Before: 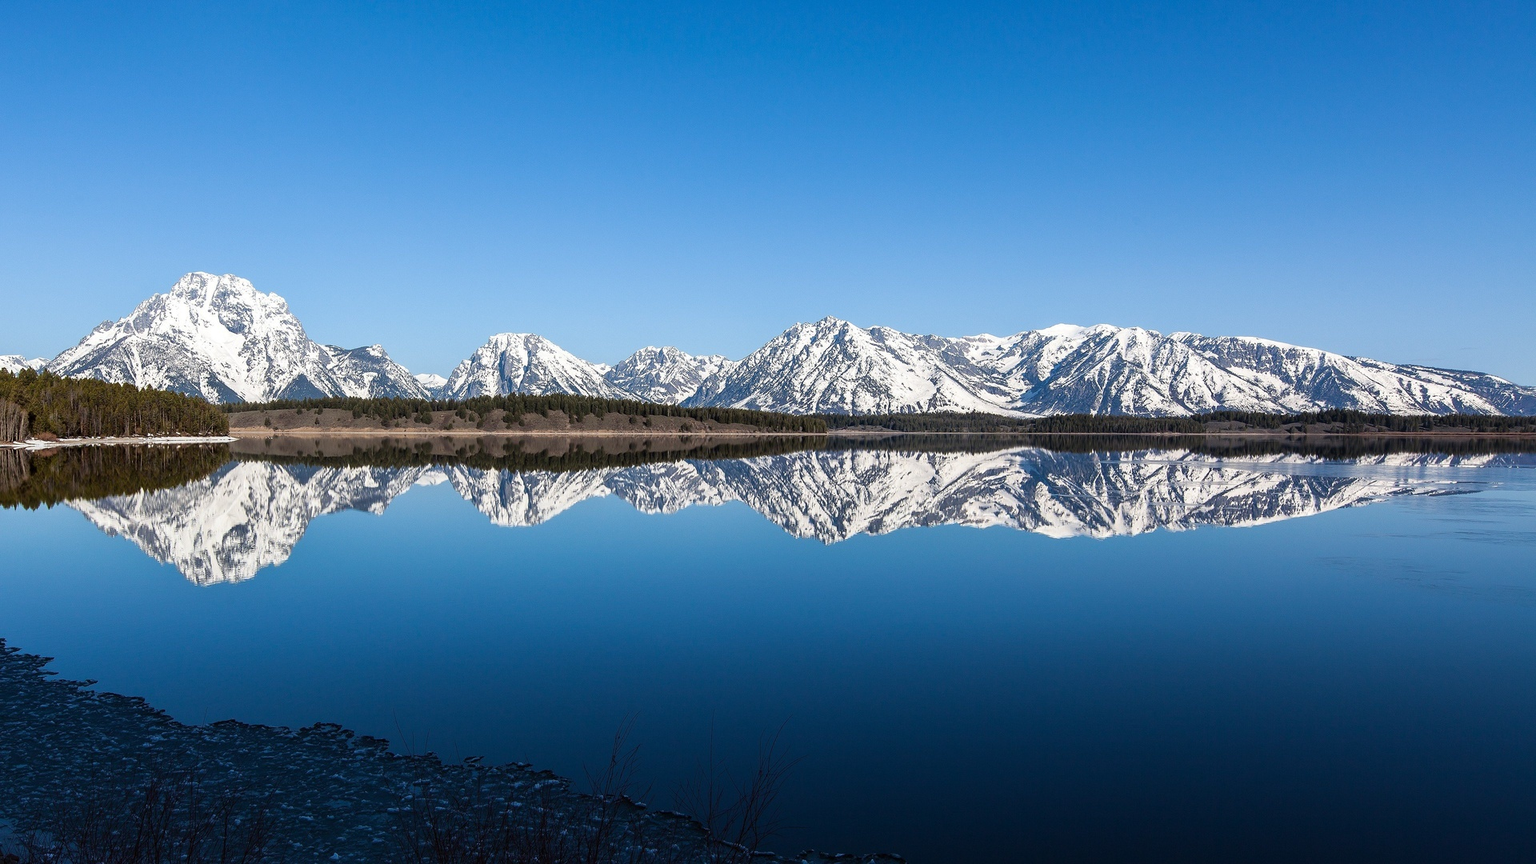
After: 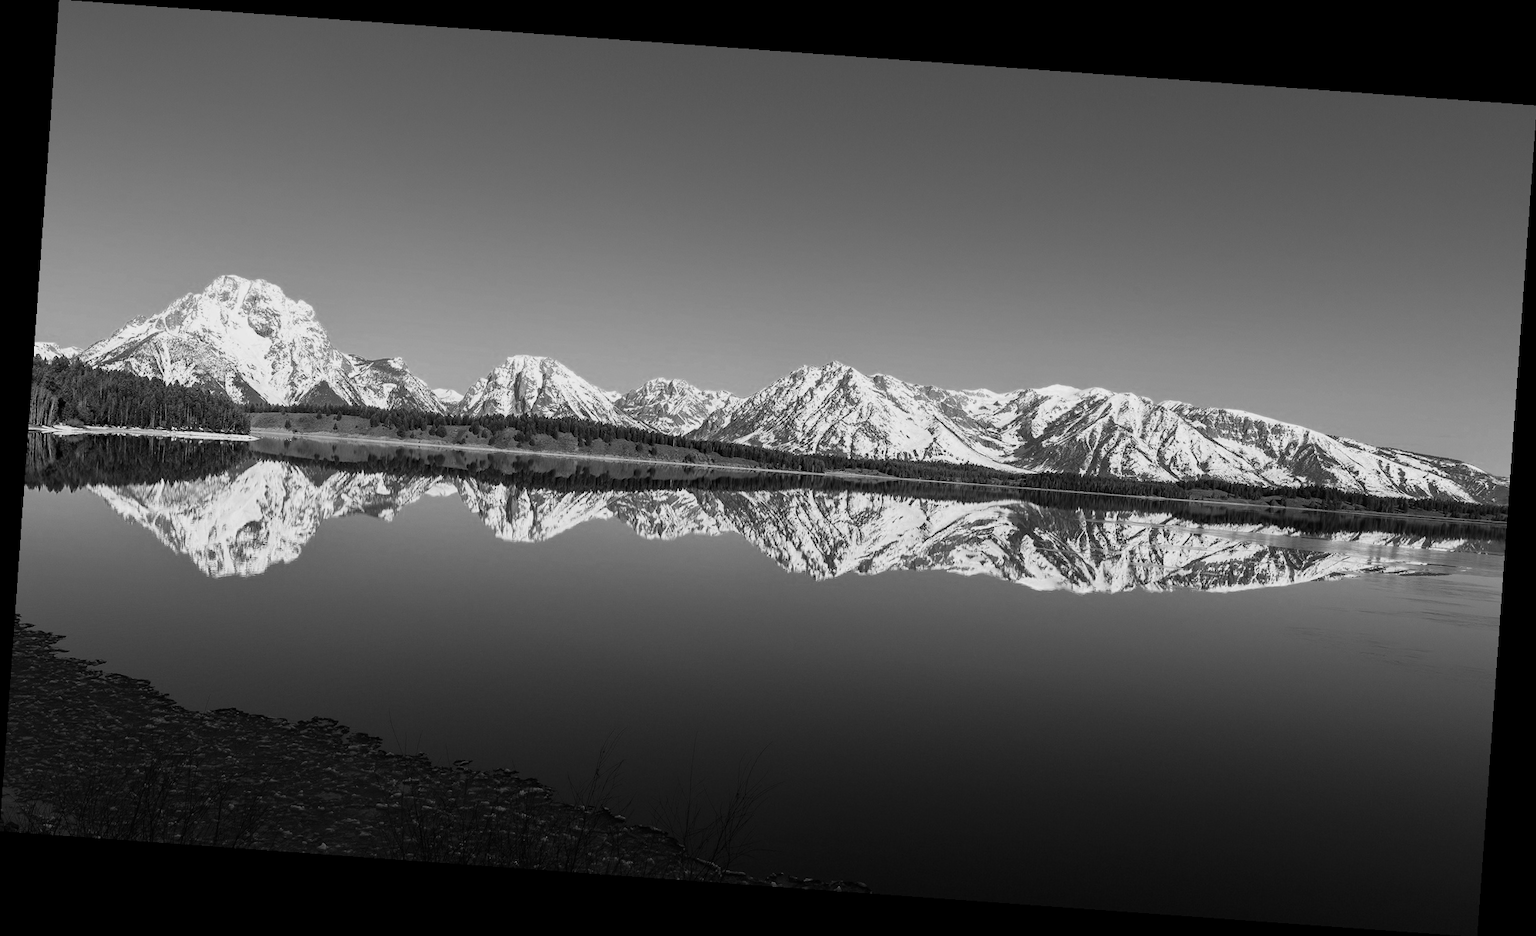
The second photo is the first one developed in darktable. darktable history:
color zones: curves: ch0 [(0.002, 0.593) (0.143, 0.417) (0.285, 0.541) (0.455, 0.289) (0.608, 0.327) (0.727, 0.283) (0.869, 0.571) (1, 0.603)]; ch1 [(0, 0) (0.143, 0) (0.286, 0) (0.429, 0) (0.571, 0) (0.714, 0) (0.857, 0)]
tone curve: curves: ch0 [(0, 0) (0.091, 0.066) (0.184, 0.16) (0.491, 0.519) (0.748, 0.765) (1, 0.919)]; ch1 [(0, 0) (0.179, 0.173) (0.322, 0.32) (0.424, 0.424) (0.502, 0.504) (0.56, 0.575) (0.631, 0.675) (0.777, 0.806) (1, 1)]; ch2 [(0, 0) (0.434, 0.447) (0.485, 0.495) (0.524, 0.563) (0.676, 0.691) (1, 1)], color space Lab, independent channels, preserve colors none
rotate and perspective: rotation 4.1°, automatic cropping off
